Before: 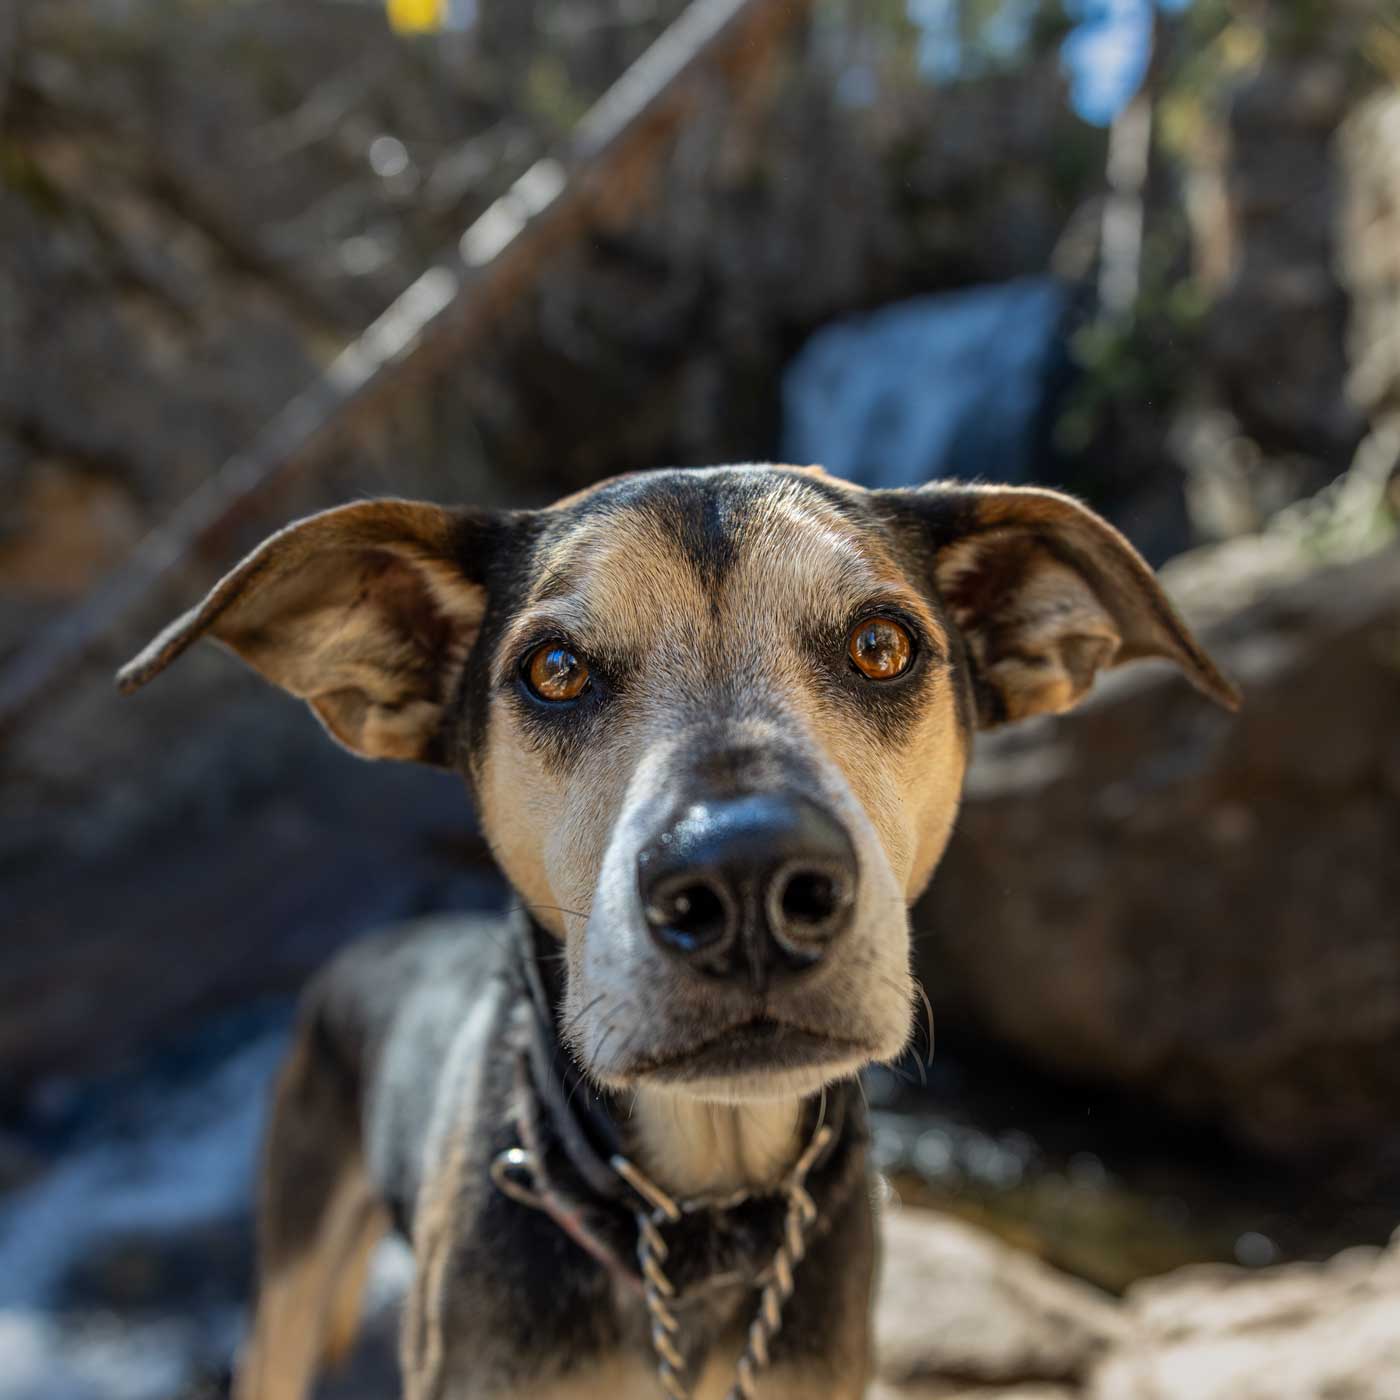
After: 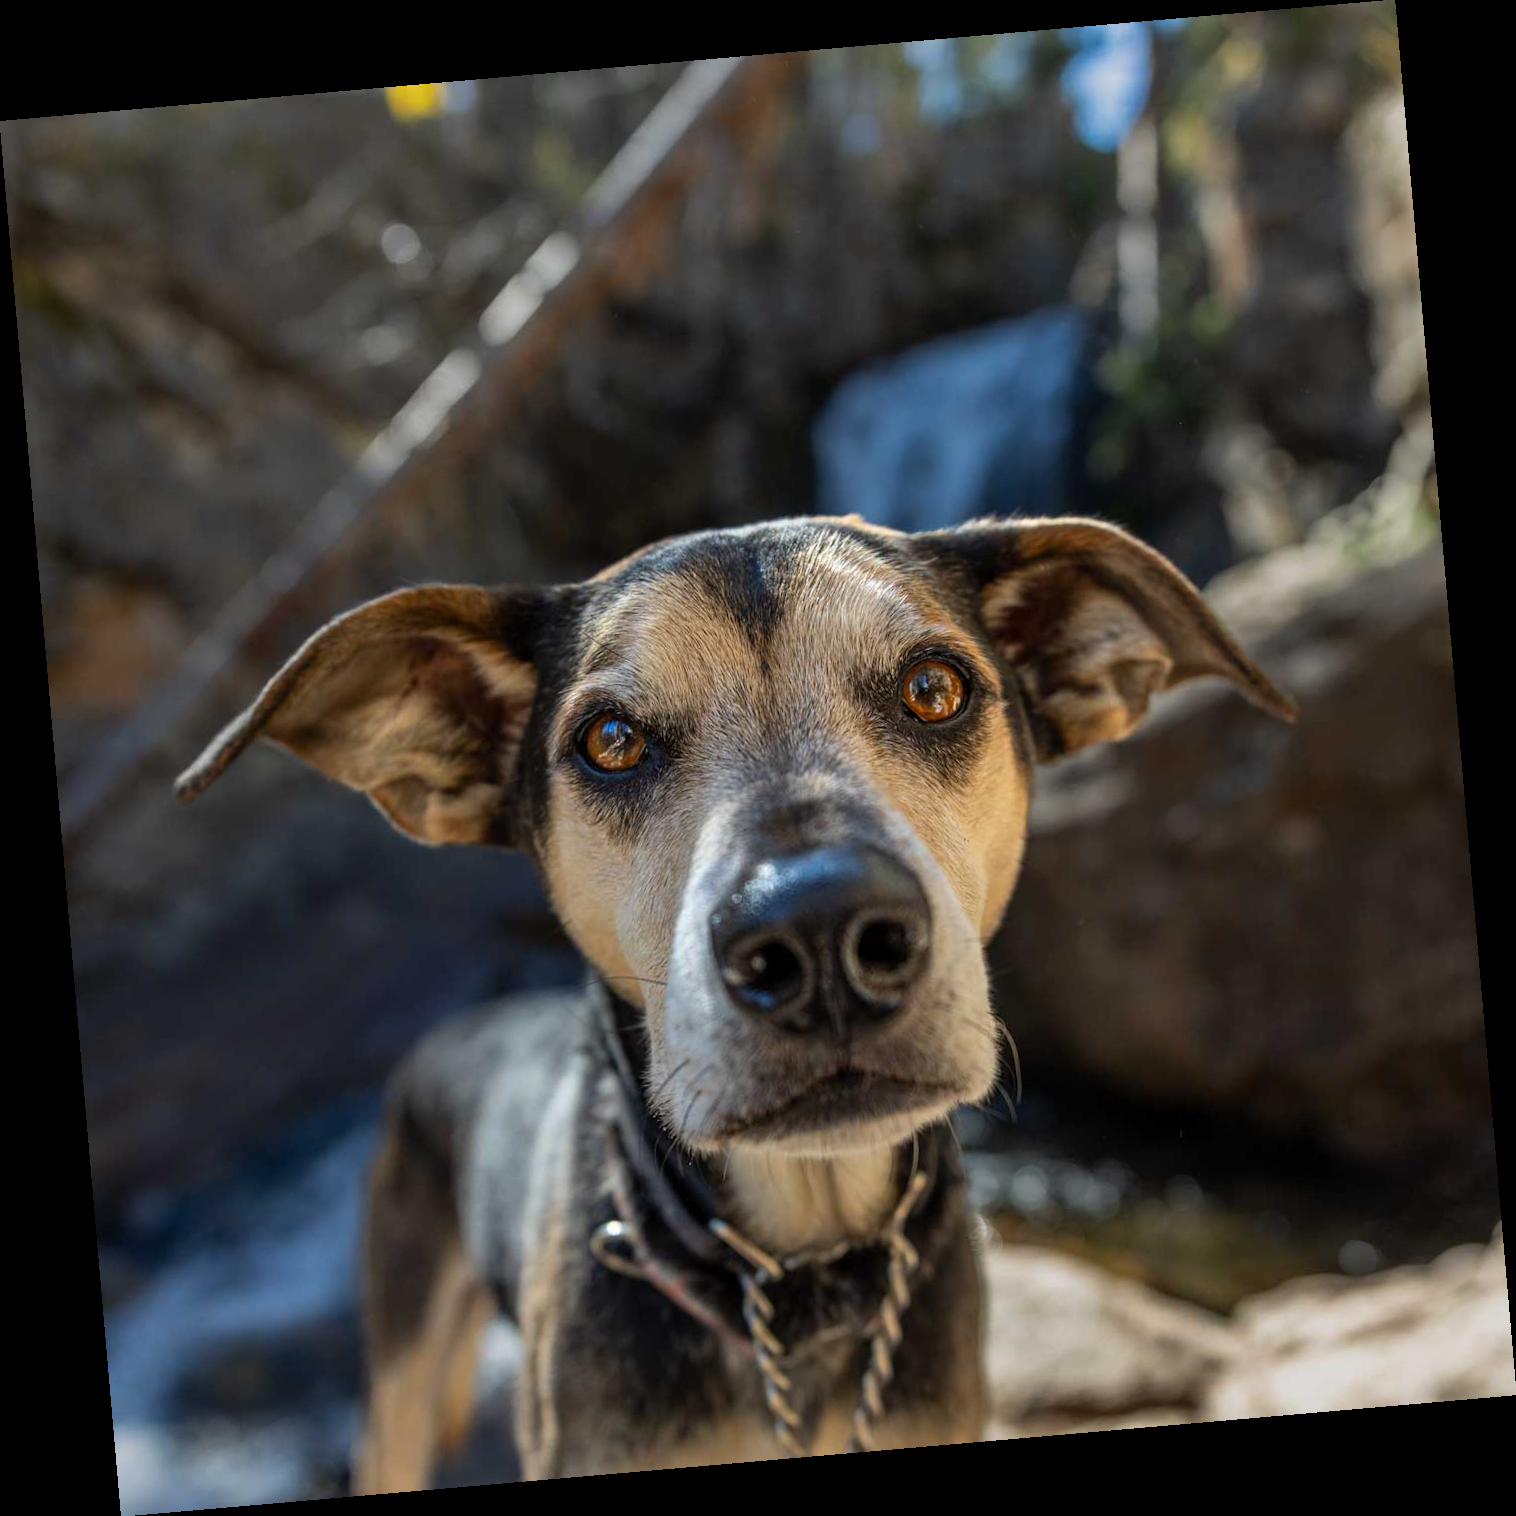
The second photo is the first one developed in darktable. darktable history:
rotate and perspective: rotation -4.98°, automatic cropping off
bloom: size 9%, threshold 100%, strength 7%
